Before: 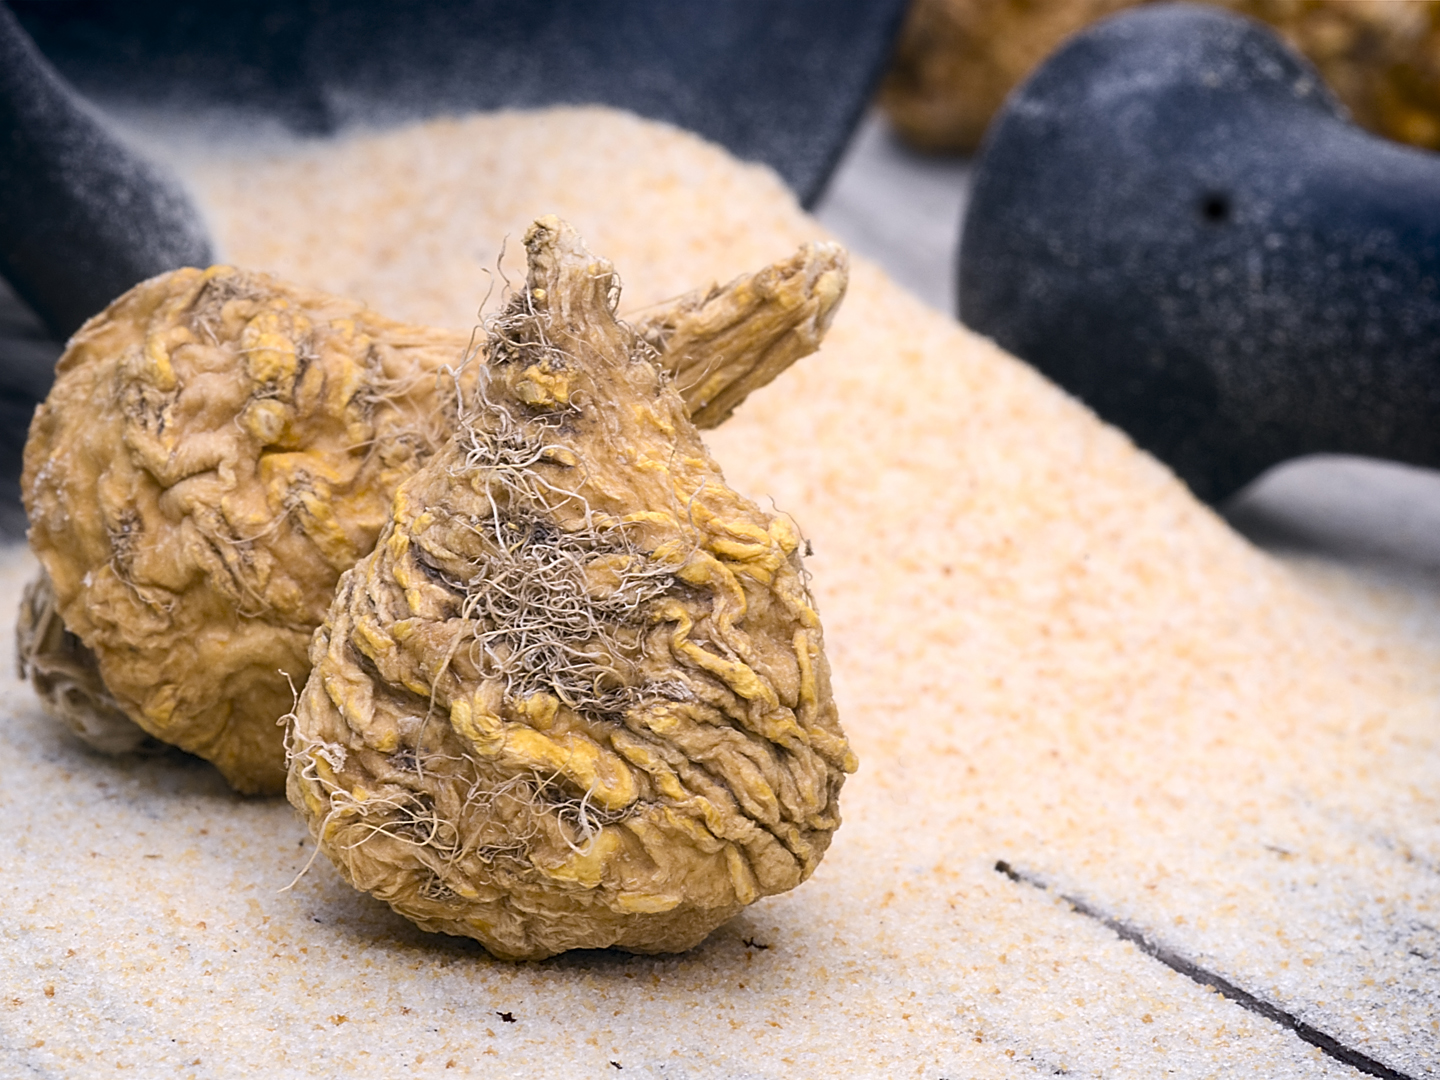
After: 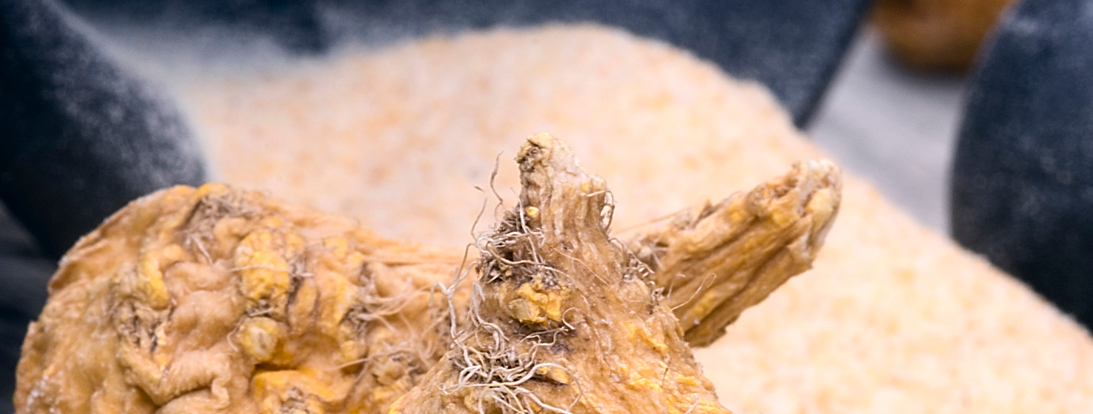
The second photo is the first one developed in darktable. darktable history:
crop: left 0.553%, top 7.648%, right 23.529%, bottom 54.005%
